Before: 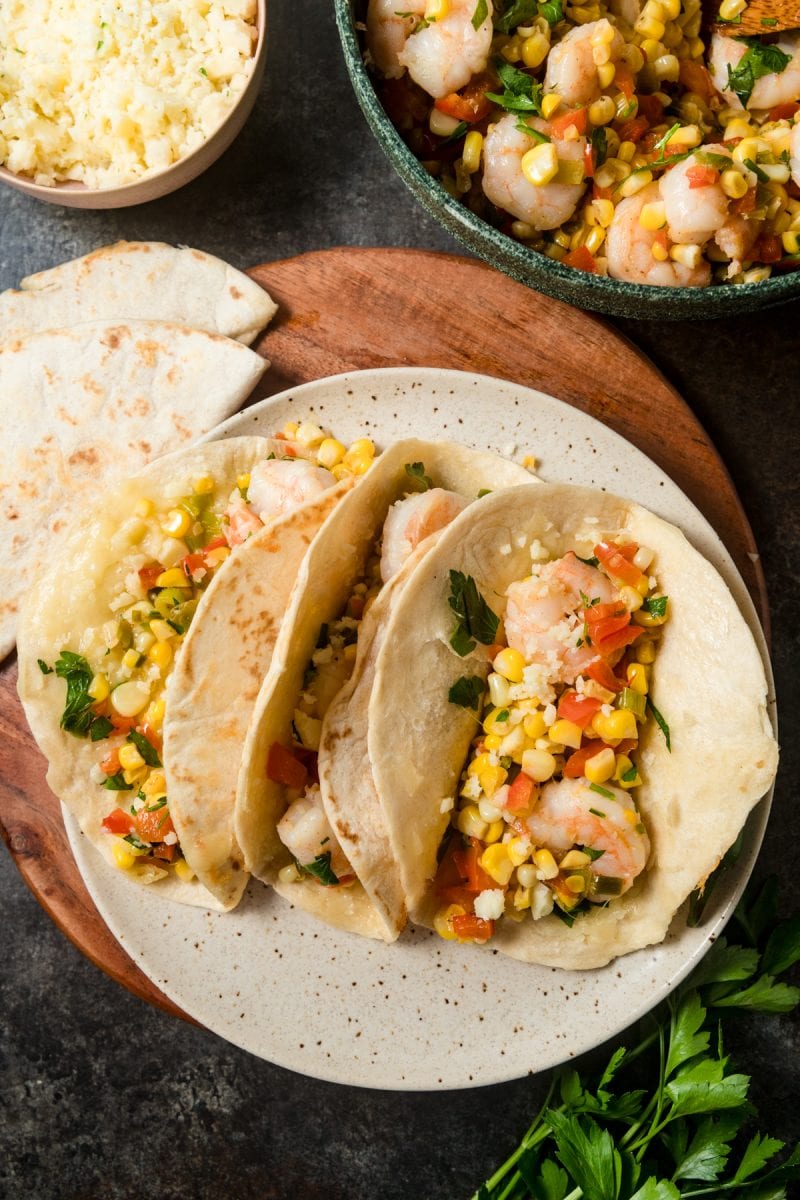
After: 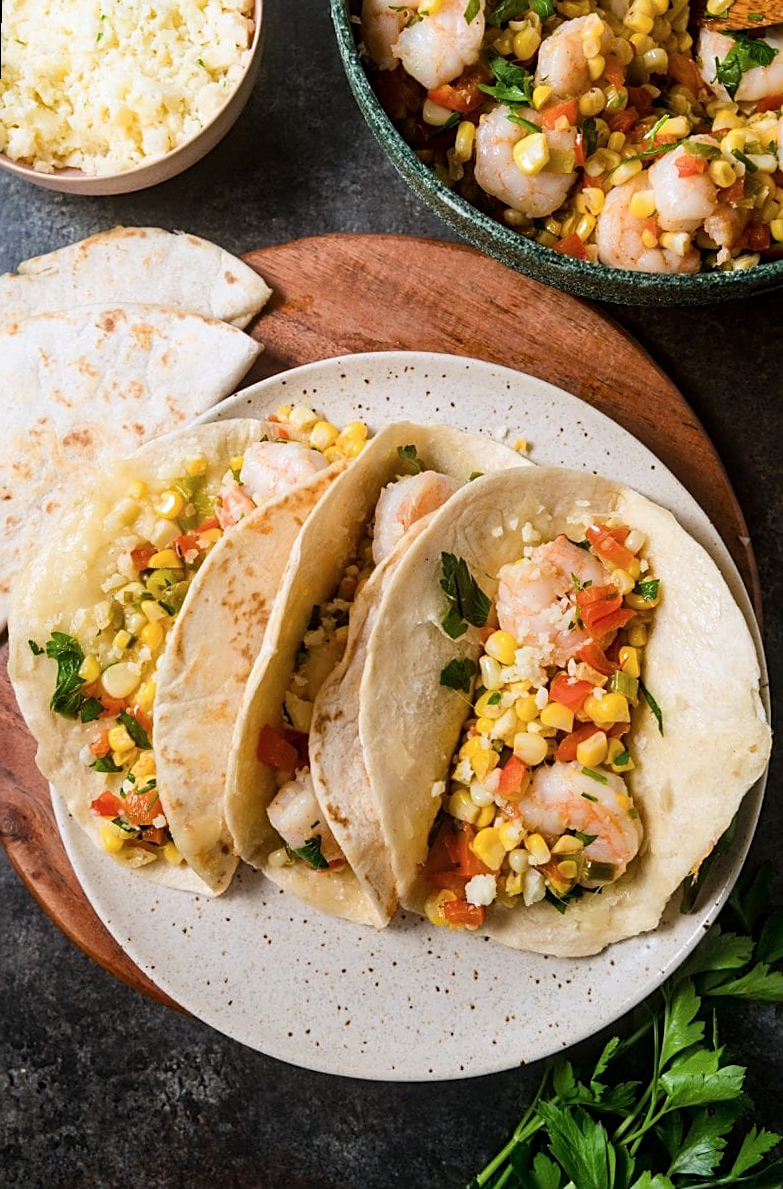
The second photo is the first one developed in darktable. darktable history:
color calibration: illuminant as shot in camera, x 0.358, y 0.373, temperature 4628.91 K
sharpen: on, module defaults
rotate and perspective: rotation 0.226°, lens shift (vertical) -0.042, crop left 0.023, crop right 0.982, crop top 0.006, crop bottom 0.994
